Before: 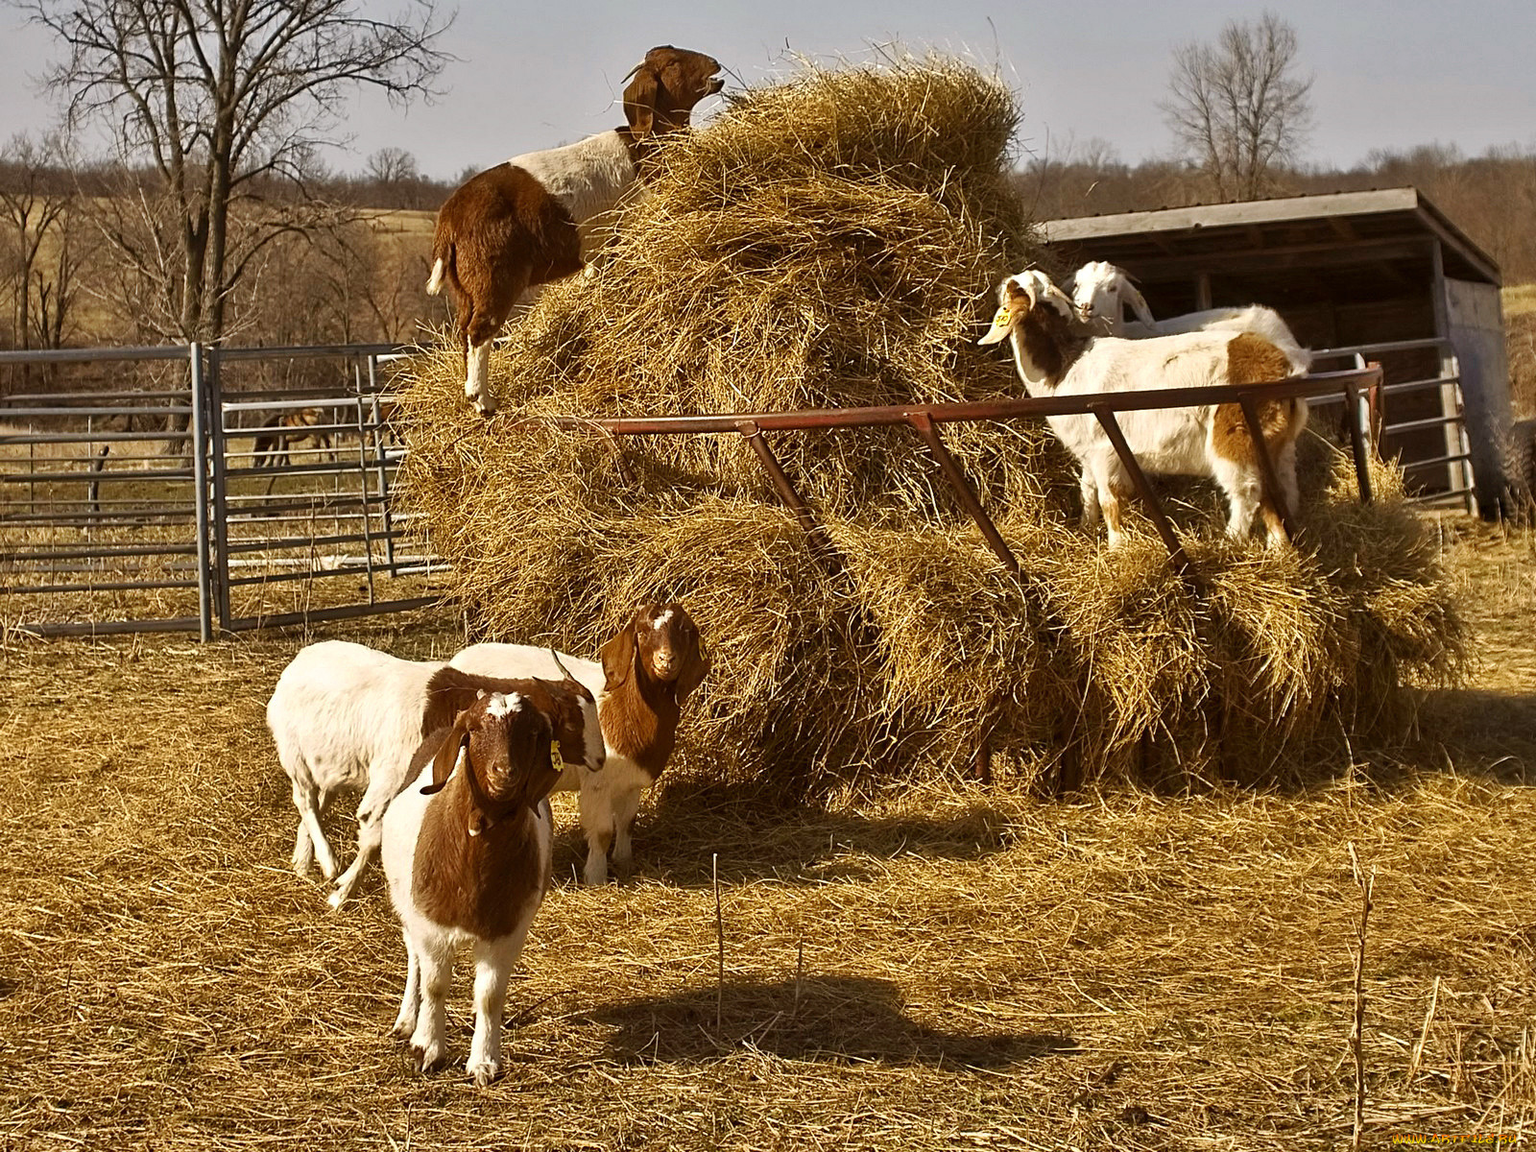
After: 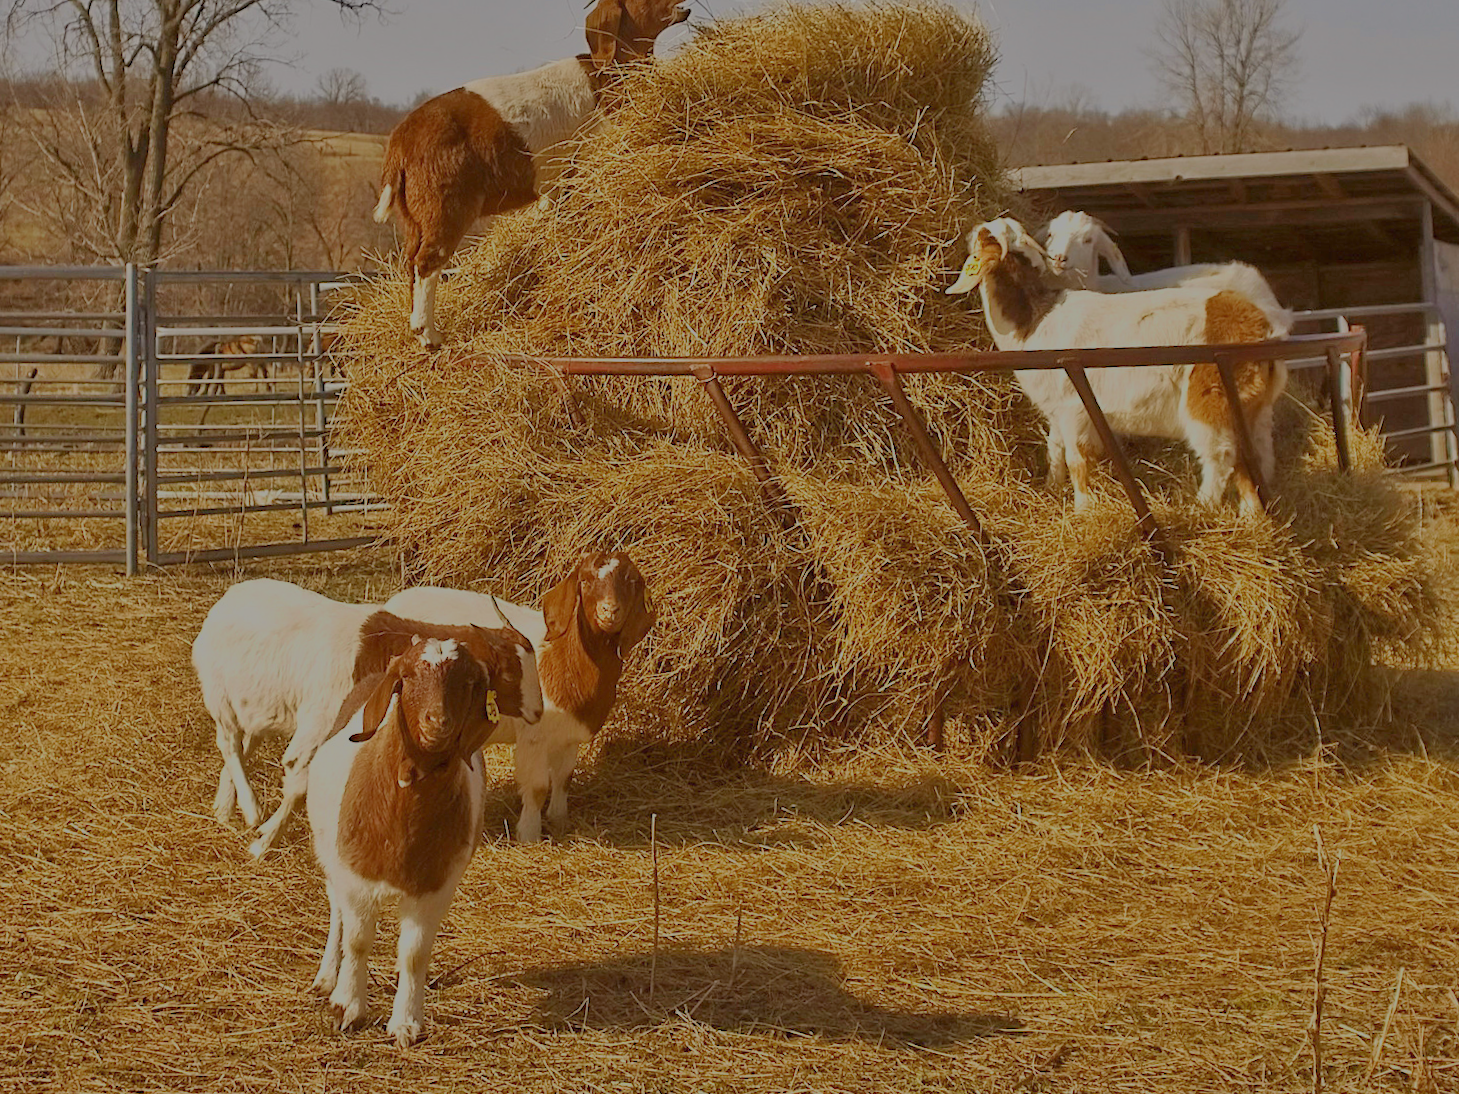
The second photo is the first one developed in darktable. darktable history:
exposure: exposure -0.151 EV, compensate highlight preservation false
crop and rotate: angle -1.96°, left 3.097%, top 4.154%, right 1.586%, bottom 0.529%
filmic rgb: black relative exposure -14 EV, white relative exposure 8 EV, threshold 3 EV, hardness 3.74, latitude 50%, contrast 0.5, color science v5 (2021), contrast in shadows safe, contrast in highlights safe, enable highlight reconstruction true
